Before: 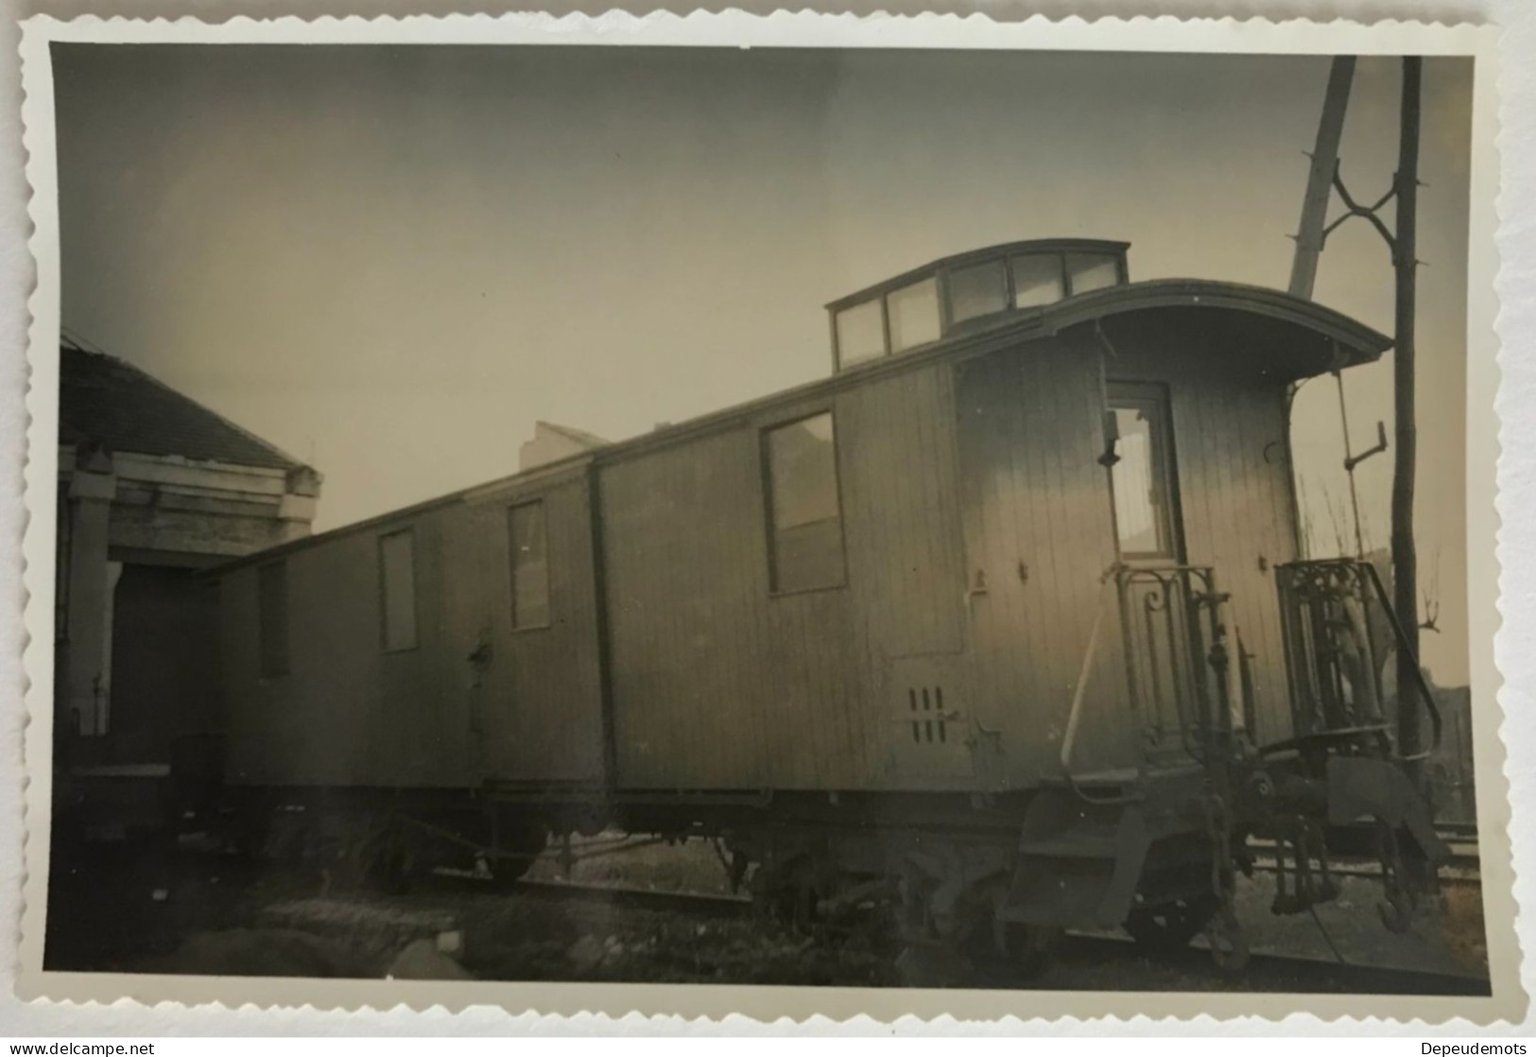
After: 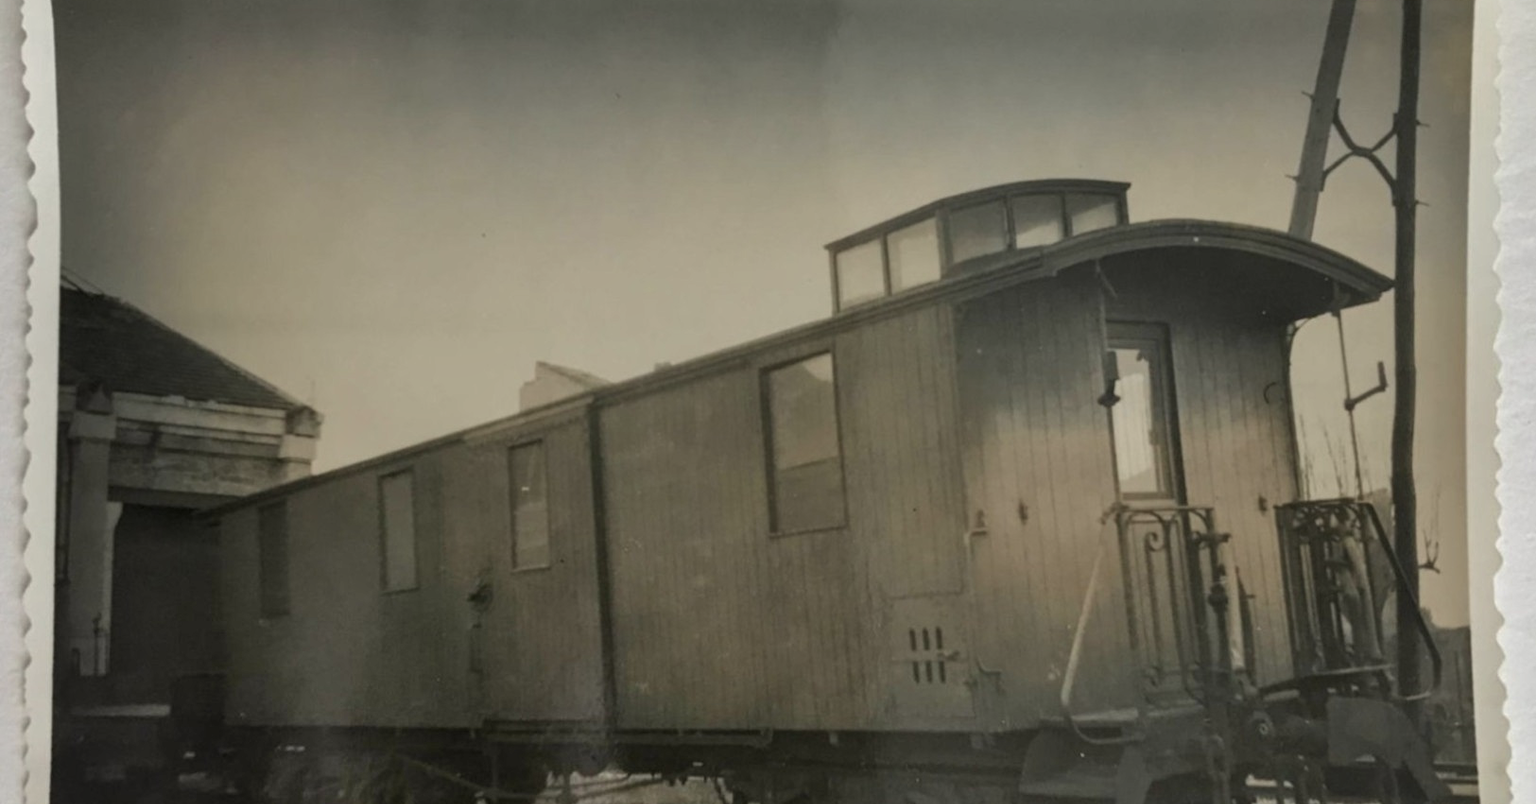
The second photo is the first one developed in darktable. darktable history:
color calibration: illuminant same as pipeline (D50), adaptation XYZ, x 0.345, y 0.358, temperature 5017.73 K
crop: top 5.718%, bottom 18.076%
local contrast: on, module defaults
exposure: exposure -0.013 EV, compensate highlight preservation false
color correction: highlights b* 0.029, saturation 0.847
shadows and highlights: highlights color adjustment 89.77%, low approximation 0.01, soften with gaussian
base curve: curves: ch0 [(0, 0) (0.472, 0.455) (1, 1)], preserve colors none
haze removal: strength -0.053, compatibility mode true, adaptive false
